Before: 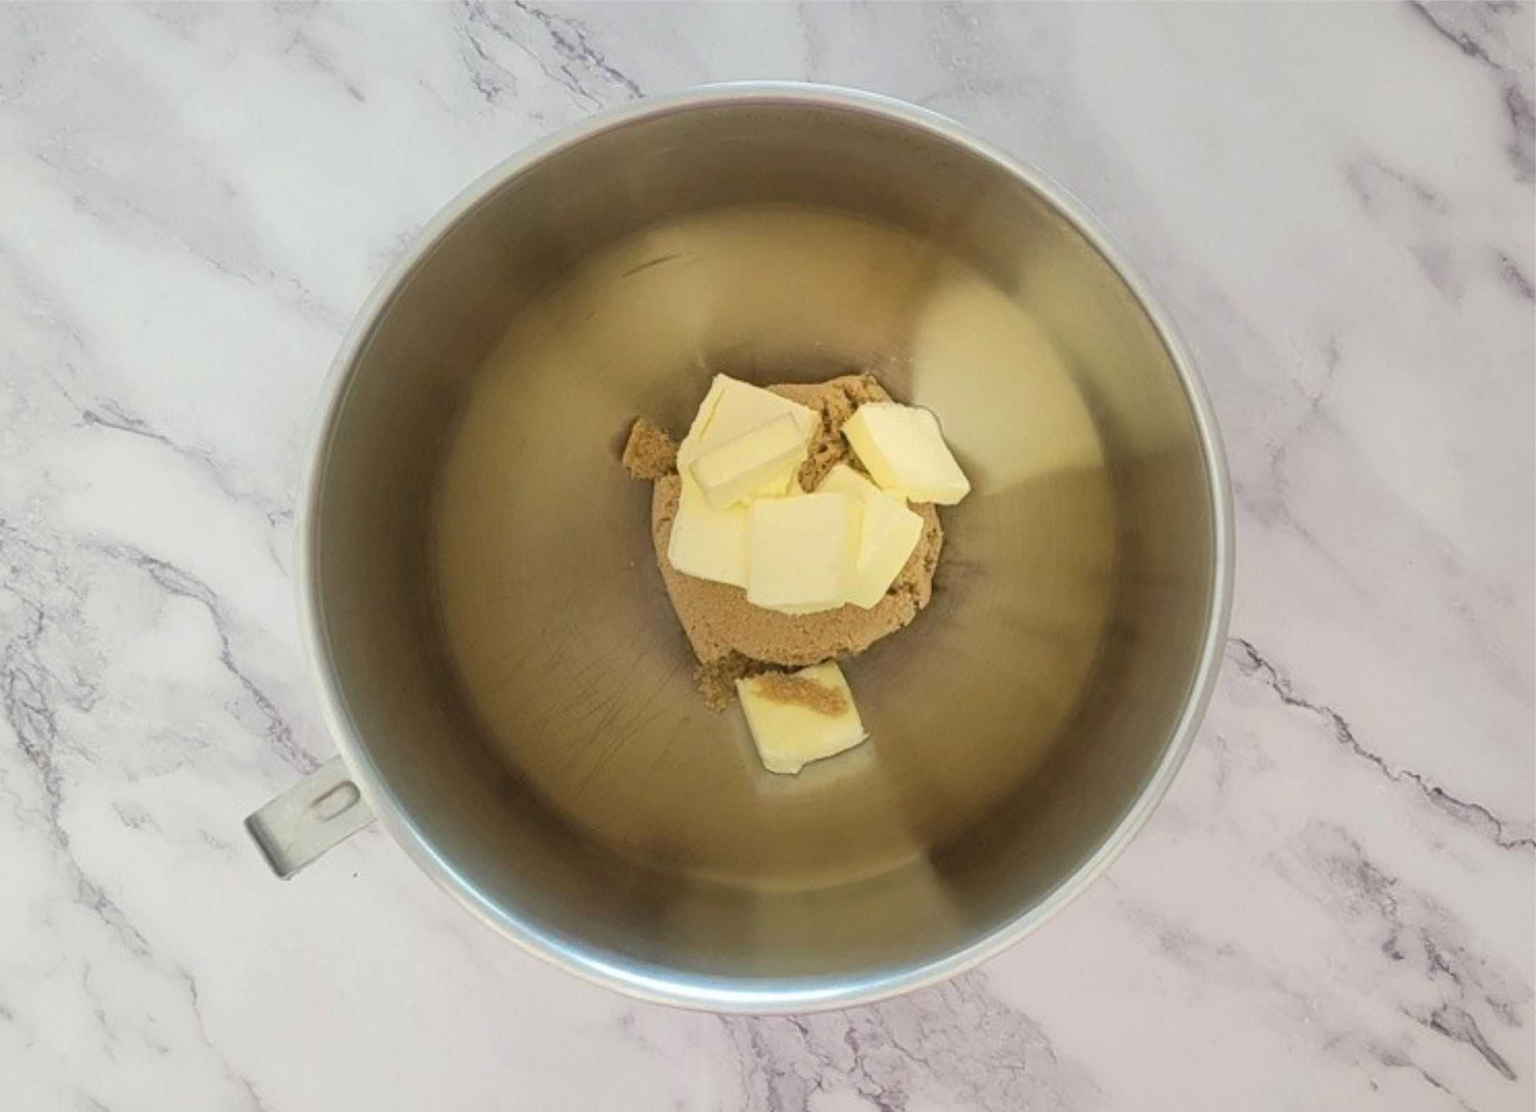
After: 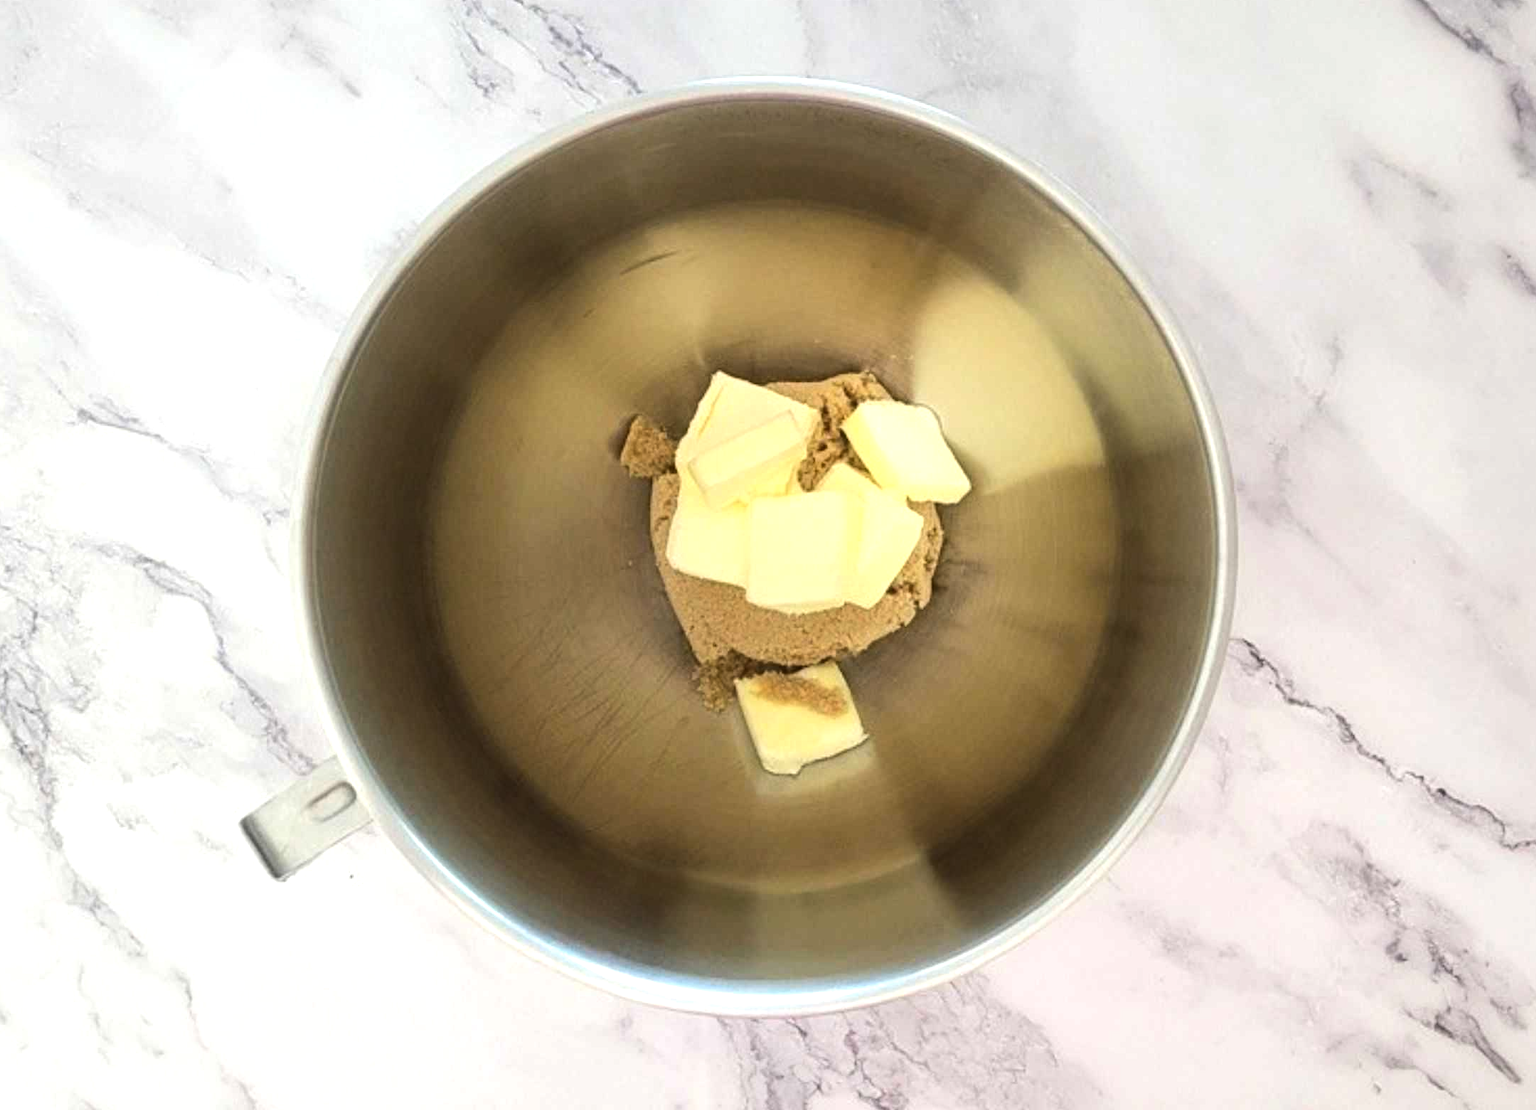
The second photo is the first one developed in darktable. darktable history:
crop: left 0.434%, top 0.485%, right 0.244%, bottom 0.386%
tone equalizer: -8 EV -0.75 EV, -7 EV -0.7 EV, -6 EV -0.6 EV, -5 EV -0.4 EV, -3 EV 0.4 EV, -2 EV 0.6 EV, -1 EV 0.7 EV, +0 EV 0.75 EV, edges refinement/feathering 500, mask exposure compensation -1.57 EV, preserve details no
